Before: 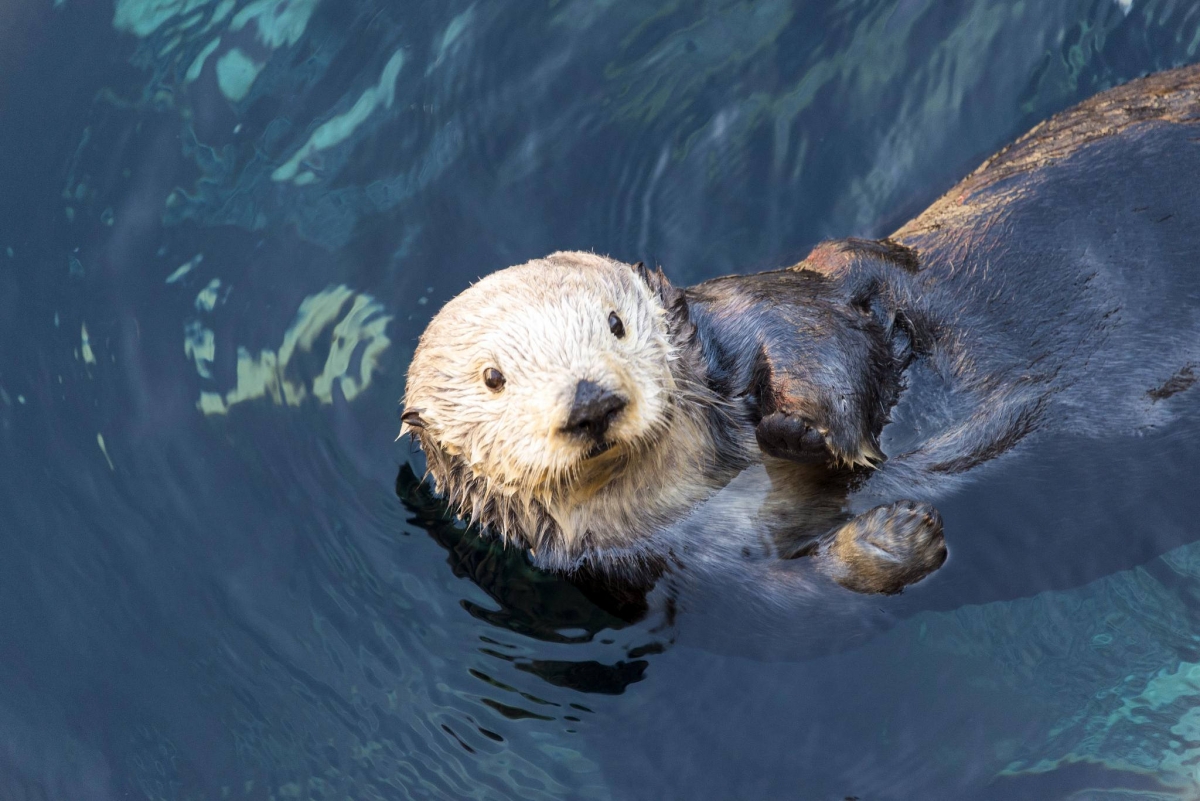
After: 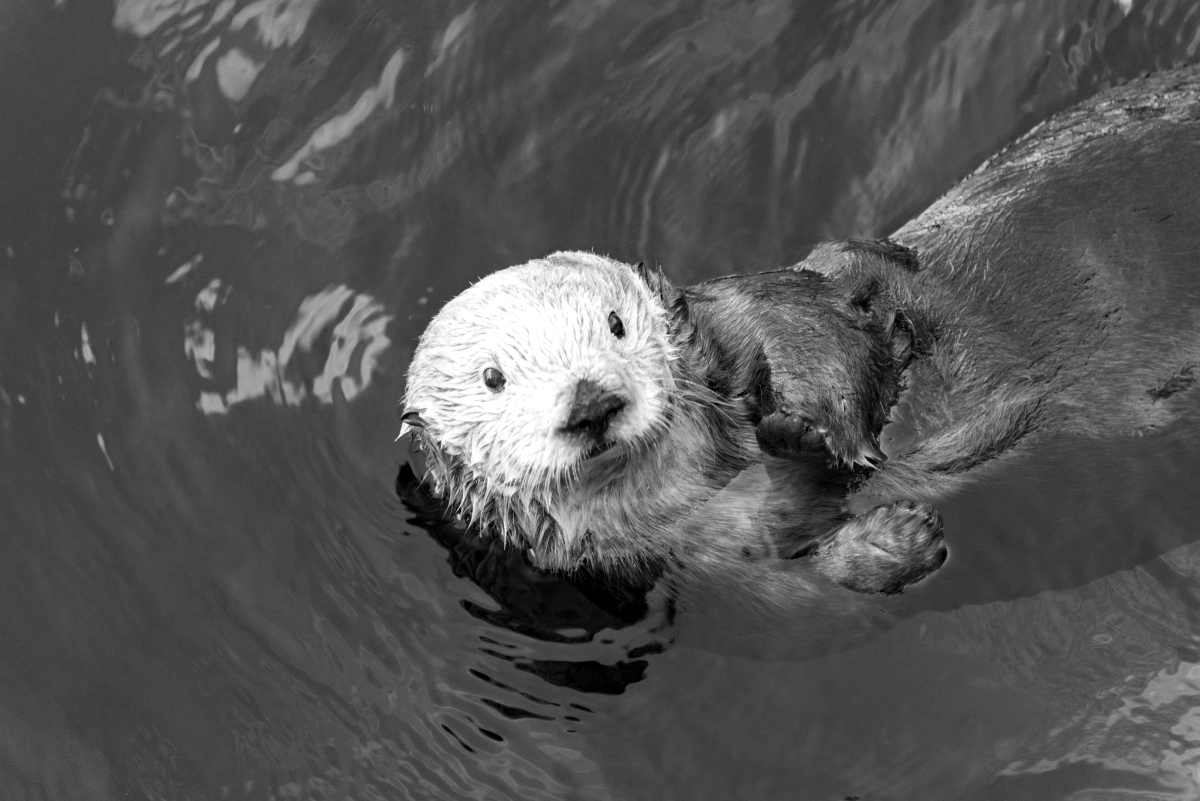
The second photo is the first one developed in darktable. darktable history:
color zones: curves: ch1 [(0, -0.394) (0.143, -0.394) (0.286, -0.394) (0.429, -0.392) (0.571, -0.391) (0.714, -0.391) (0.857, -0.391) (1, -0.394)]
haze removal: compatibility mode true, adaptive false
exposure: exposure 0.126 EV, compensate exposure bias true, compensate highlight preservation false
